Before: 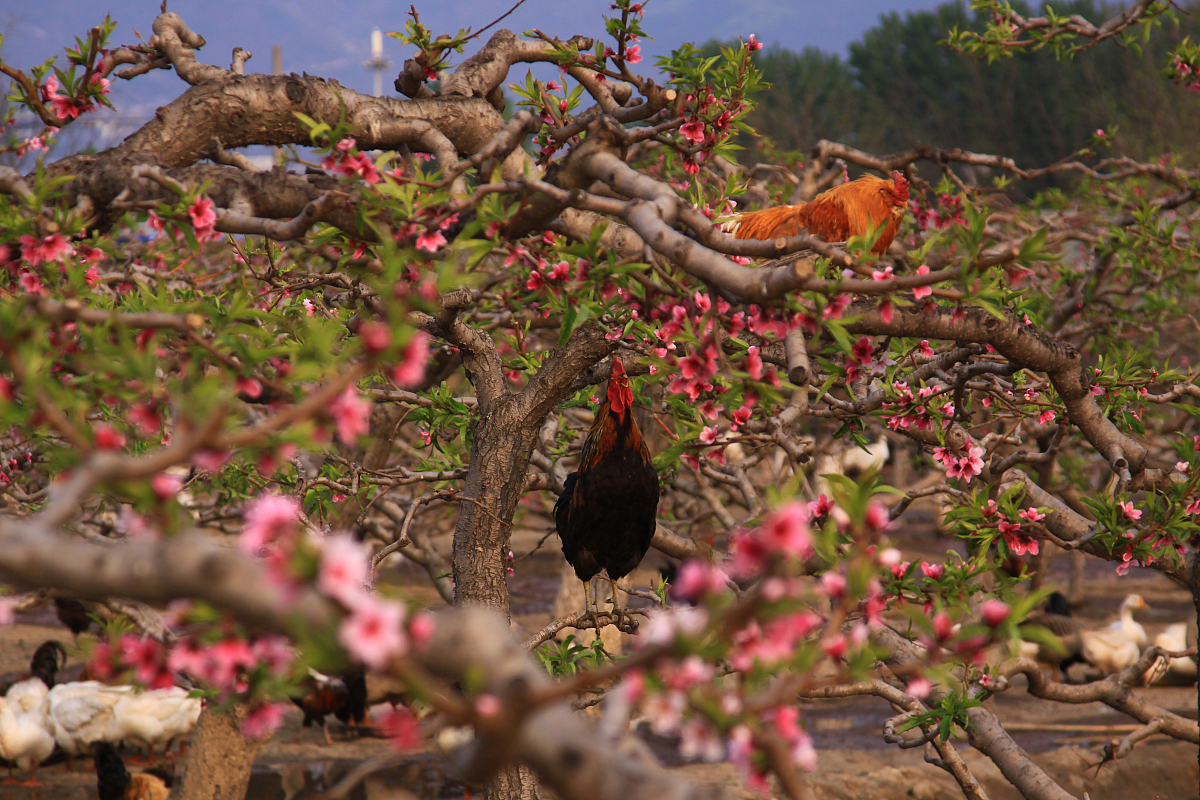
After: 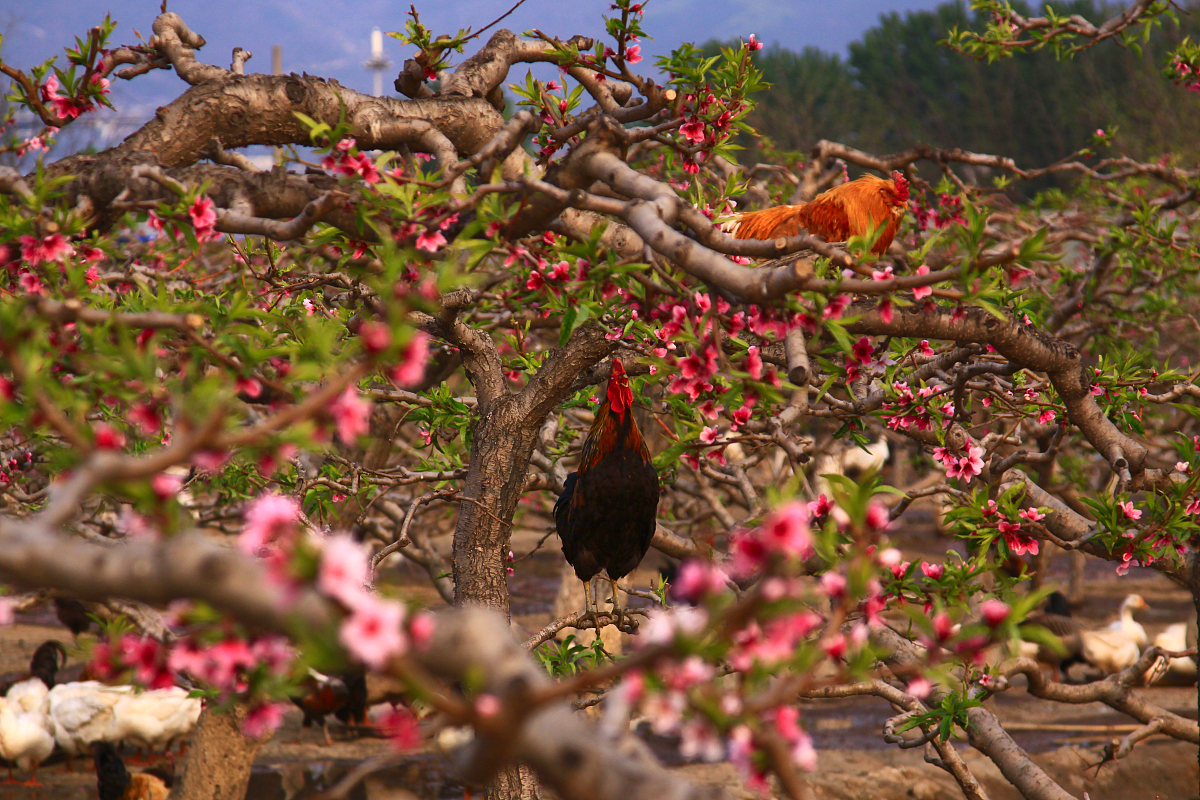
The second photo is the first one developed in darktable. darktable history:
exposure: black level correction 0, exposure 0.593 EV, compensate highlight preservation false
contrast brightness saturation: contrast 0.147, brightness -0.014, saturation 0.105
tone equalizer: -8 EV 0.221 EV, -7 EV 0.448 EV, -6 EV 0.453 EV, -5 EV 0.214 EV, -3 EV -0.273 EV, -2 EV -0.407 EV, -1 EV -0.439 EV, +0 EV -0.222 EV, mask exposure compensation -0.512 EV
